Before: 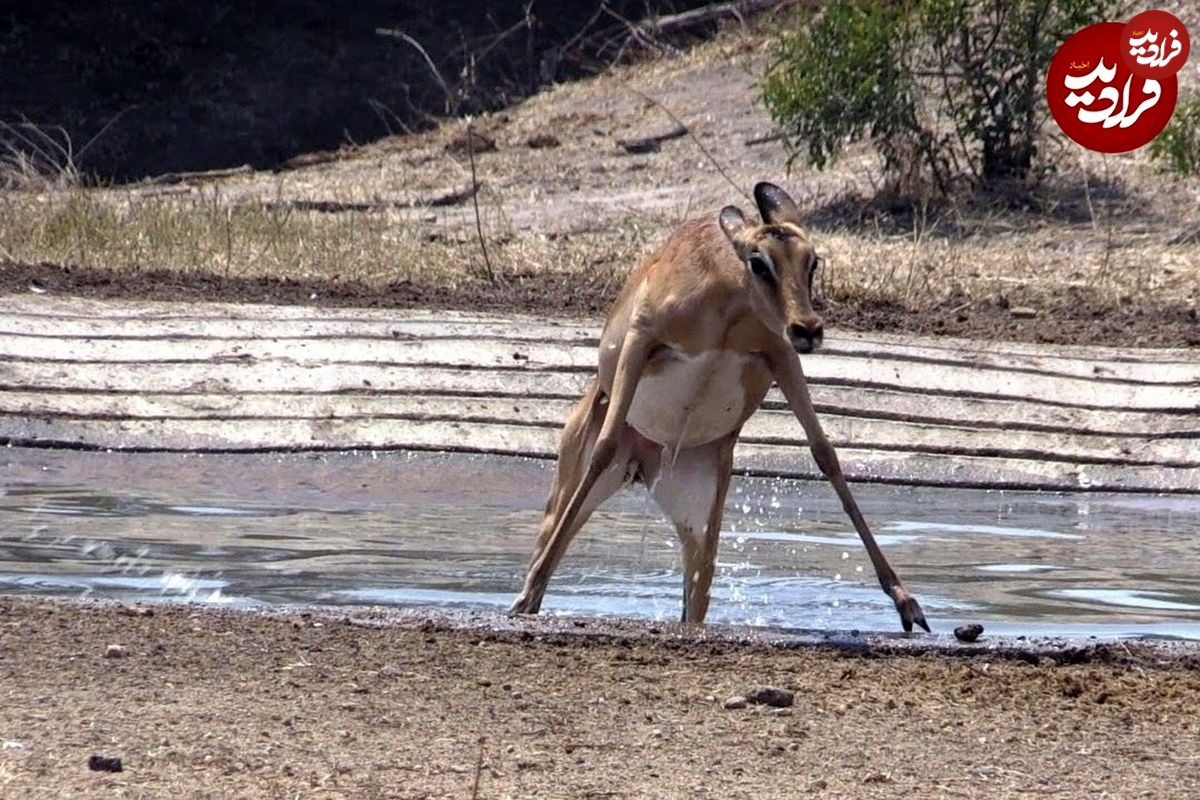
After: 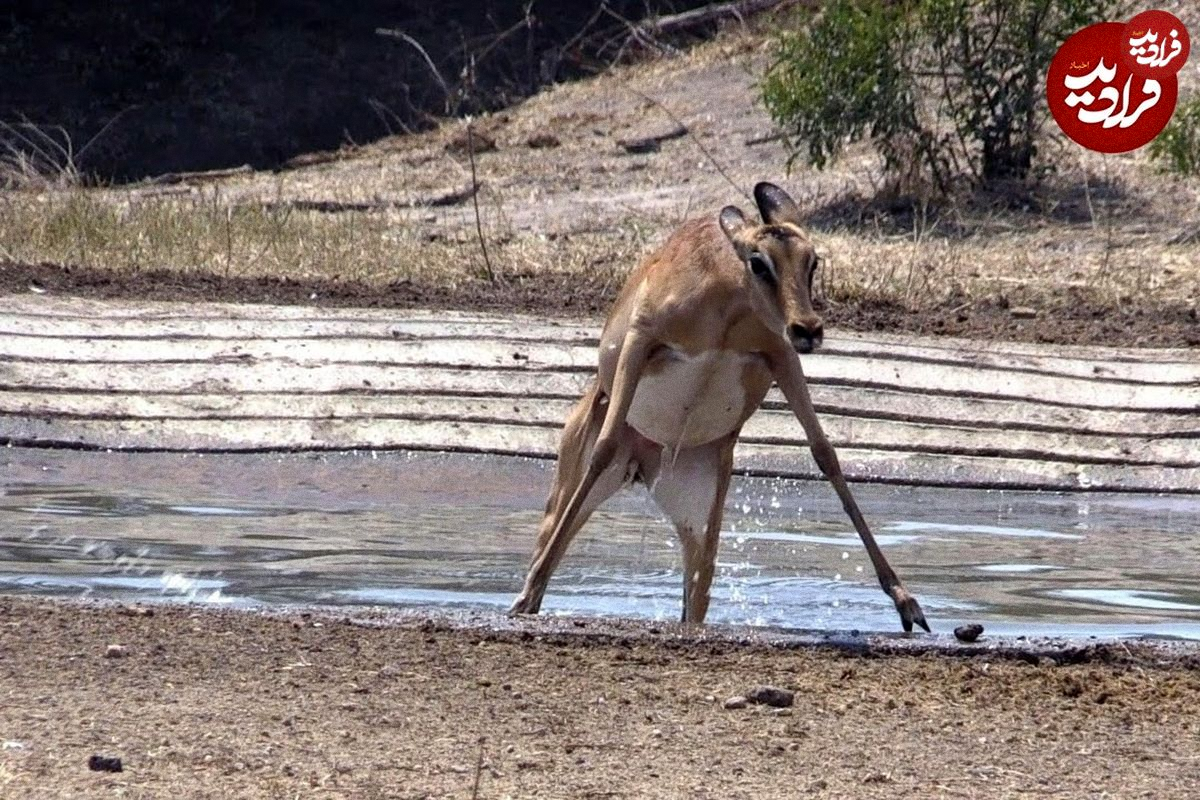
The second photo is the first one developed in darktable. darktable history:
grain: coarseness 0.09 ISO
exposure: compensate highlight preservation false
